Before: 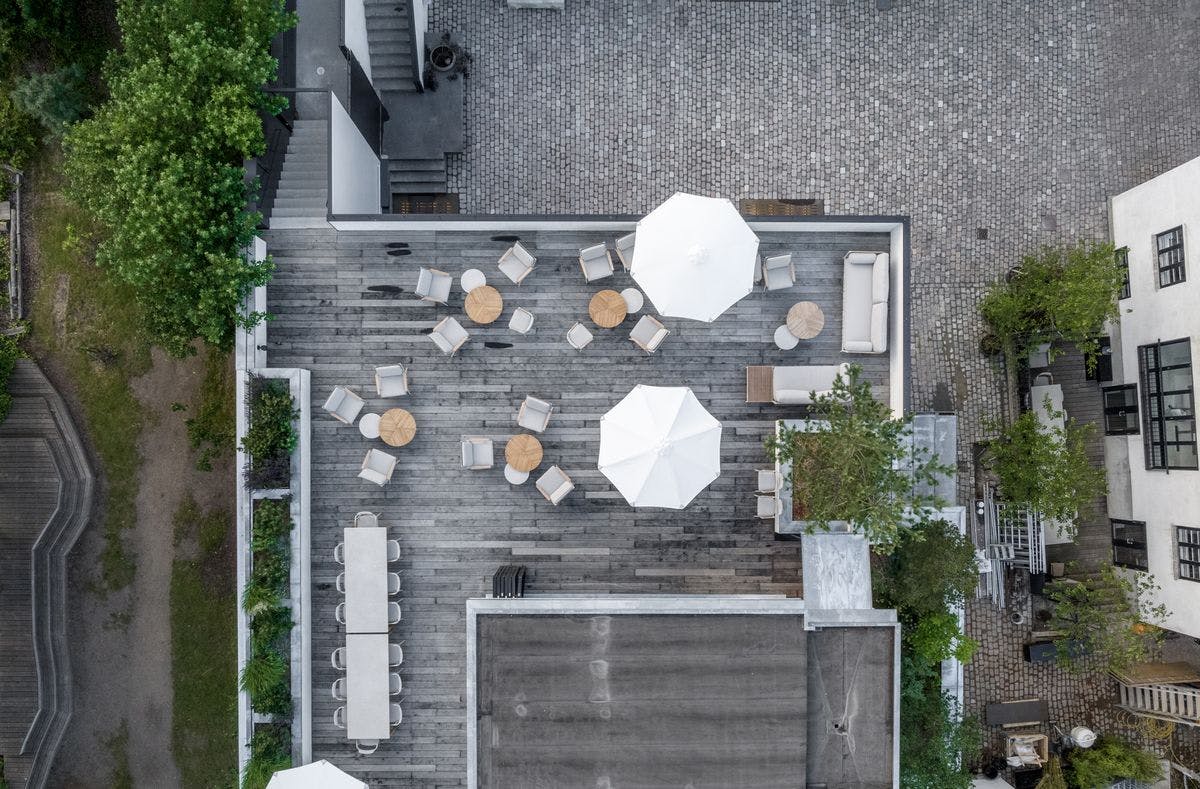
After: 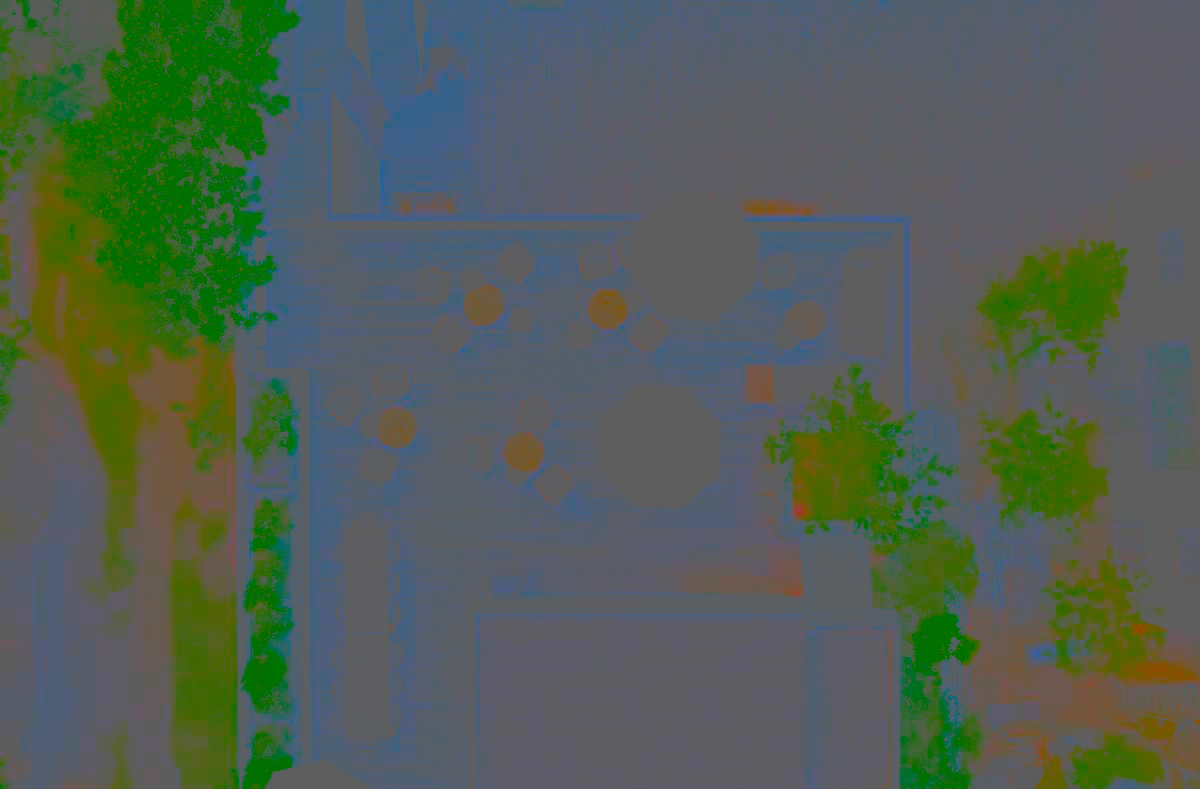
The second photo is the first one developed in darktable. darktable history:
base curve: curves: ch0 [(0, 0) (0.007, 0.004) (0.027, 0.03) (0.046, 0.07) (0.207, 0.54) (0.442, 0.872) (0.673, 0.972) (1, 1)], preserve colors none
contrast brightness saturation: contrast -0.99, brightness -0.17, saturation 0.75
